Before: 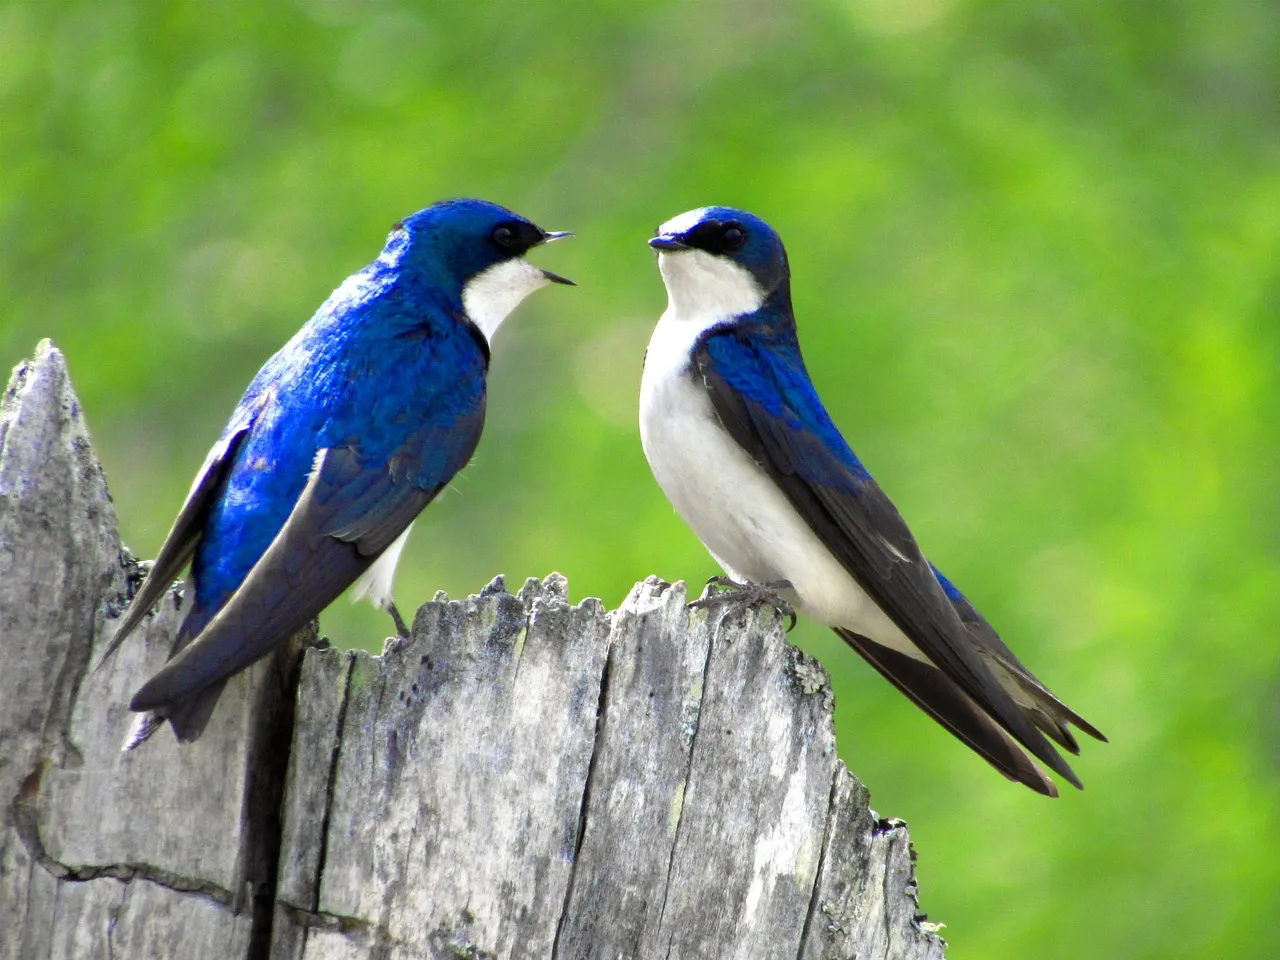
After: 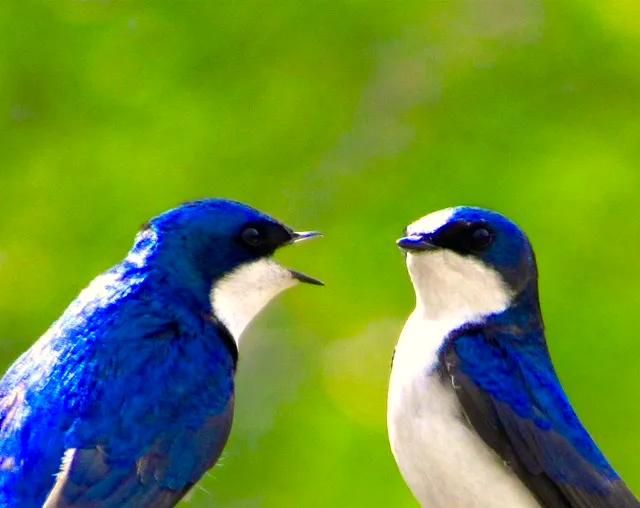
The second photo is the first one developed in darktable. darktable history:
color balance rgb: highlights gain › luminance 5.943%, highlights gain › chroma 1.312%, highlights gain › hue 89.37°, linear chroma grading › global chroma 9.357%, perceptual saturation grading › global saturation 36.325%, global vibrance 20%
crop: left 19.733%, right 30.237%, bottom 47.032%
color correction: highlights a* 7.02, highlights b* 3.9
